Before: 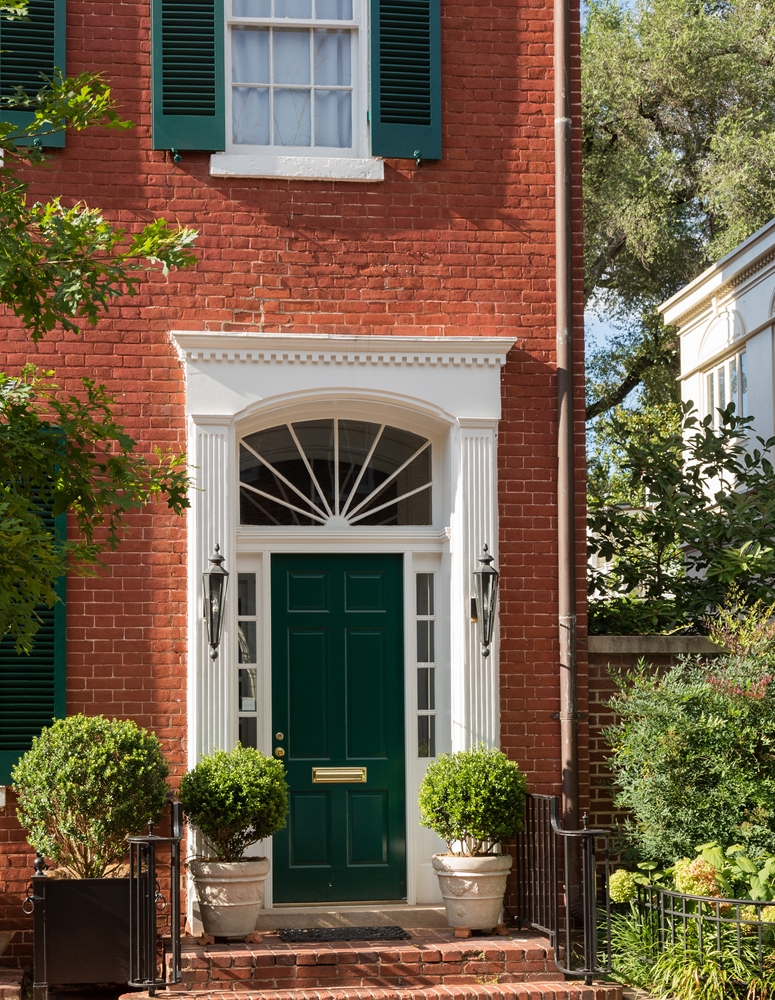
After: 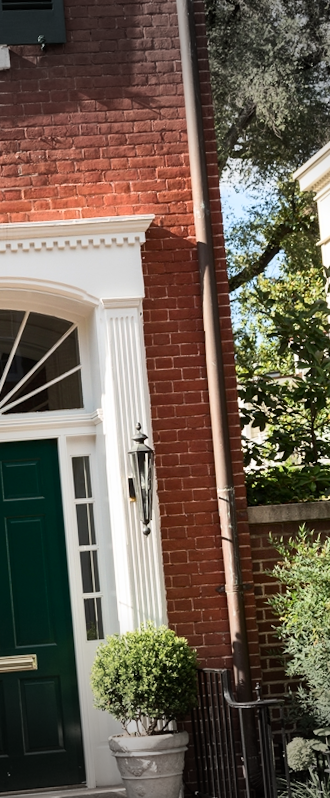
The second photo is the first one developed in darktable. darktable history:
crop: left 45.721%, top 13.393%, right 14.118%, bottom 10.01%
contrast brightness saturation: contrast 0.24, brightness 0.09
vignetting: fall-off start 79.43%, saturation -0.649, width/height ratio 1.327, unbound false
rotate and perspective: rotation -4.25°, automatic cropping off
